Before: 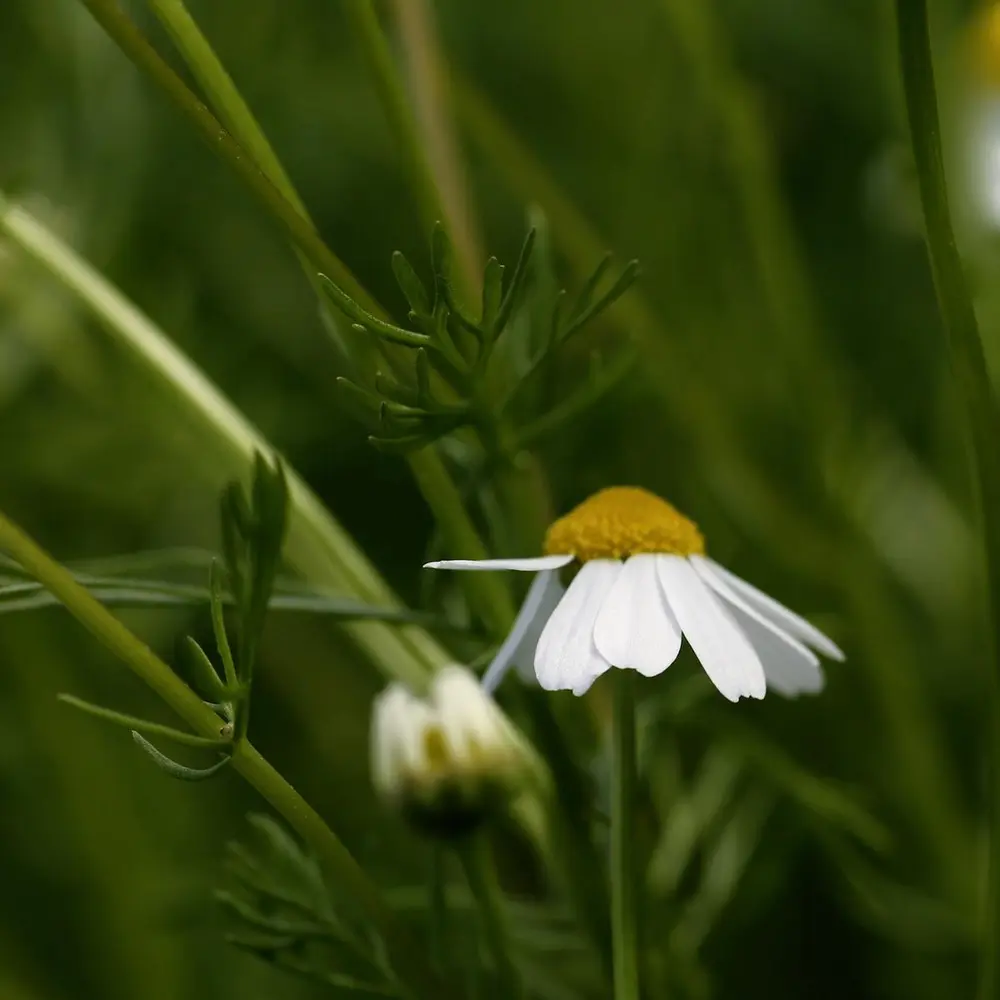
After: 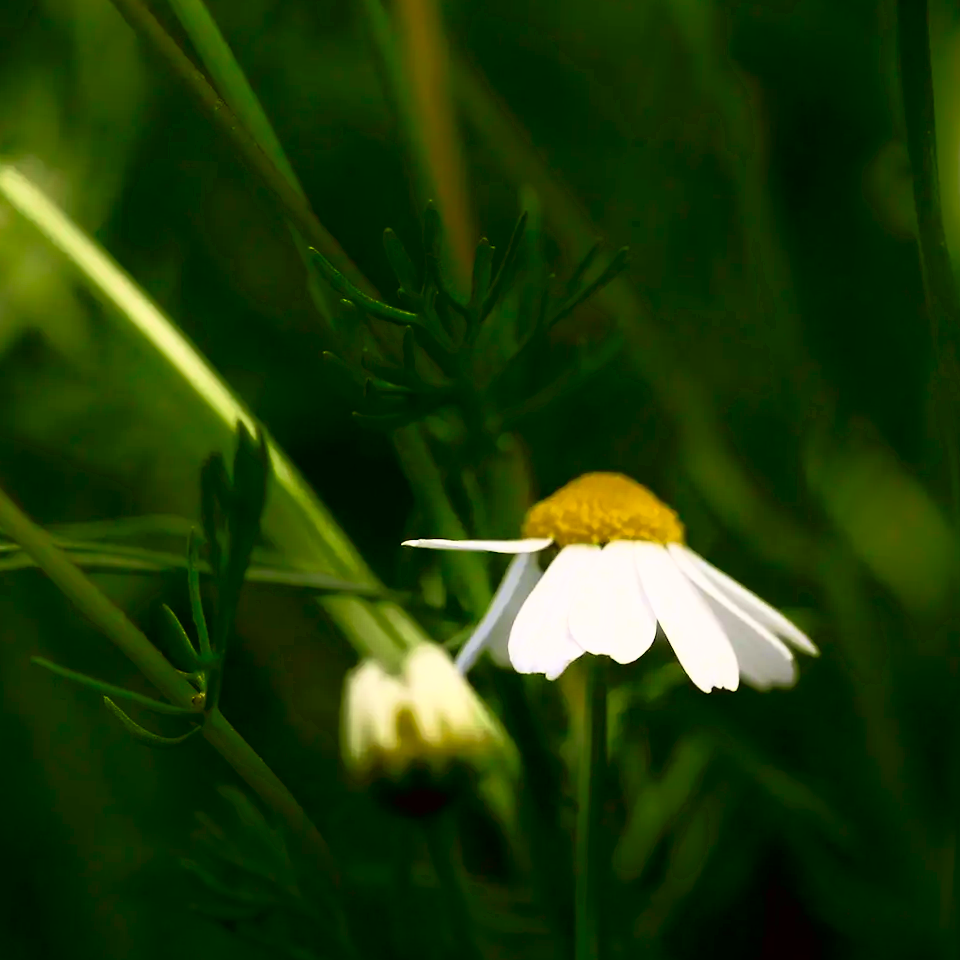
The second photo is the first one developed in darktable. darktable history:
haze removal: strength -0.1, adaptive false
tone curve: curves: ch0 [(0, 0.015) (0.091, 0.055) (0.184, 0.159) (0.304, 0.382) (0.492, 0.579) (0.628, 0.755) (0.832, 0.932) (0.984, 0.963)]; ch1 [(0, 0) (0.34, 0.235) (0.493, 0.5) (0.554, 0.56) (0.764, 0.815) (1, 1)]; ch2 [(0, 0) (0.44, 0.458) (0.476, 0.477) (0.542, 0.586) (0.674, 0.724) (1, 1)], color space Lab, independent channels, preserve colors none
crop and rotate: angle -2.38°
shadows and highlights: shadows -70, highlights 35, soften with gaussian
velvia: on, module defaults
levels: mode automatic, gray 50.8%
